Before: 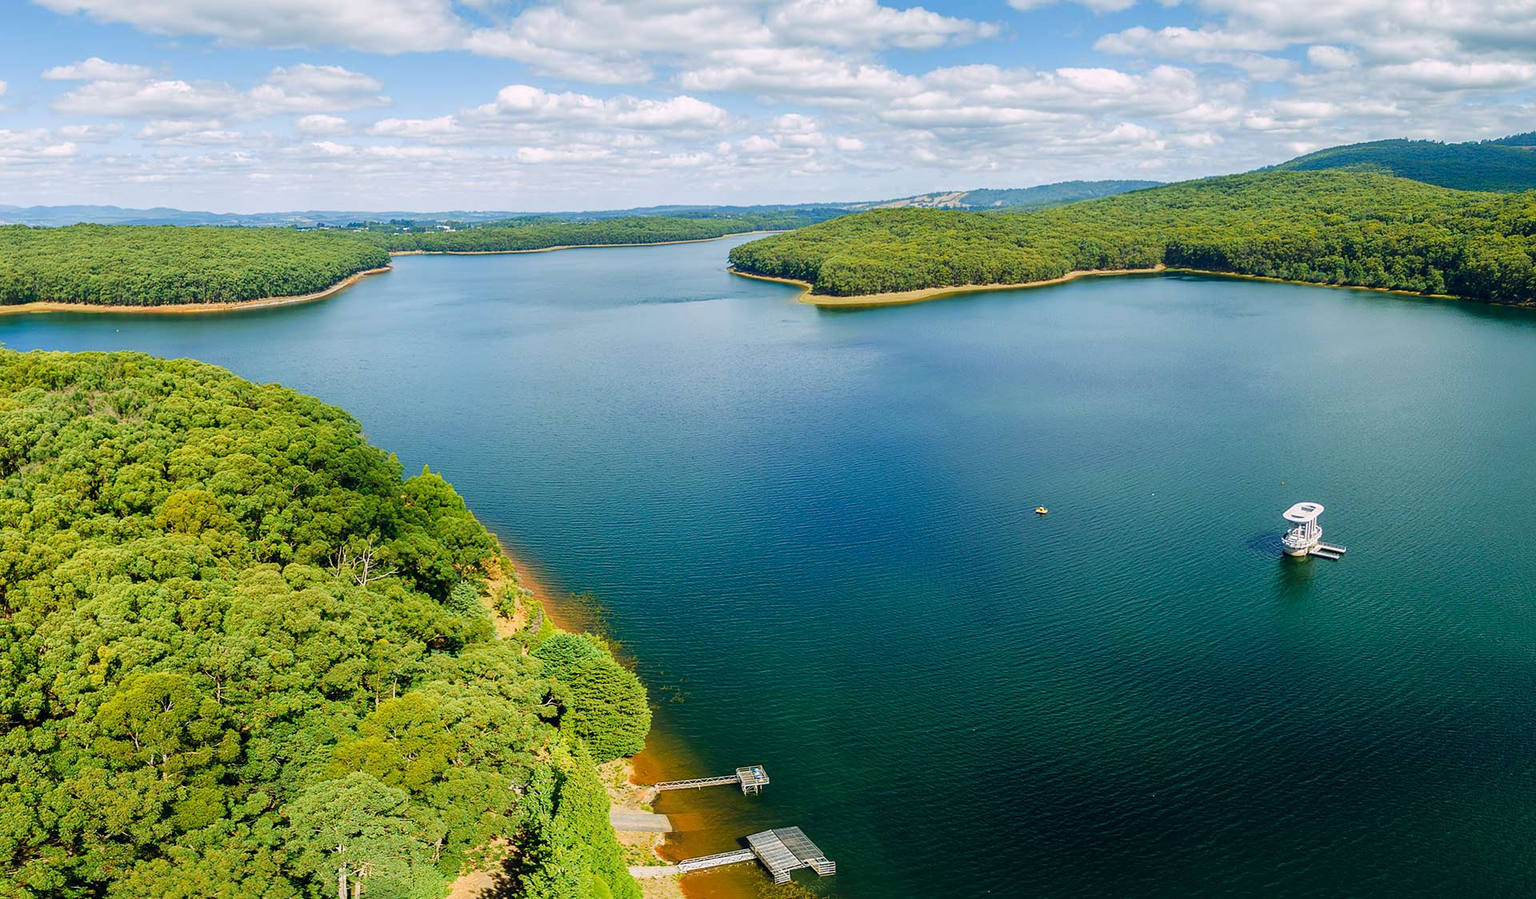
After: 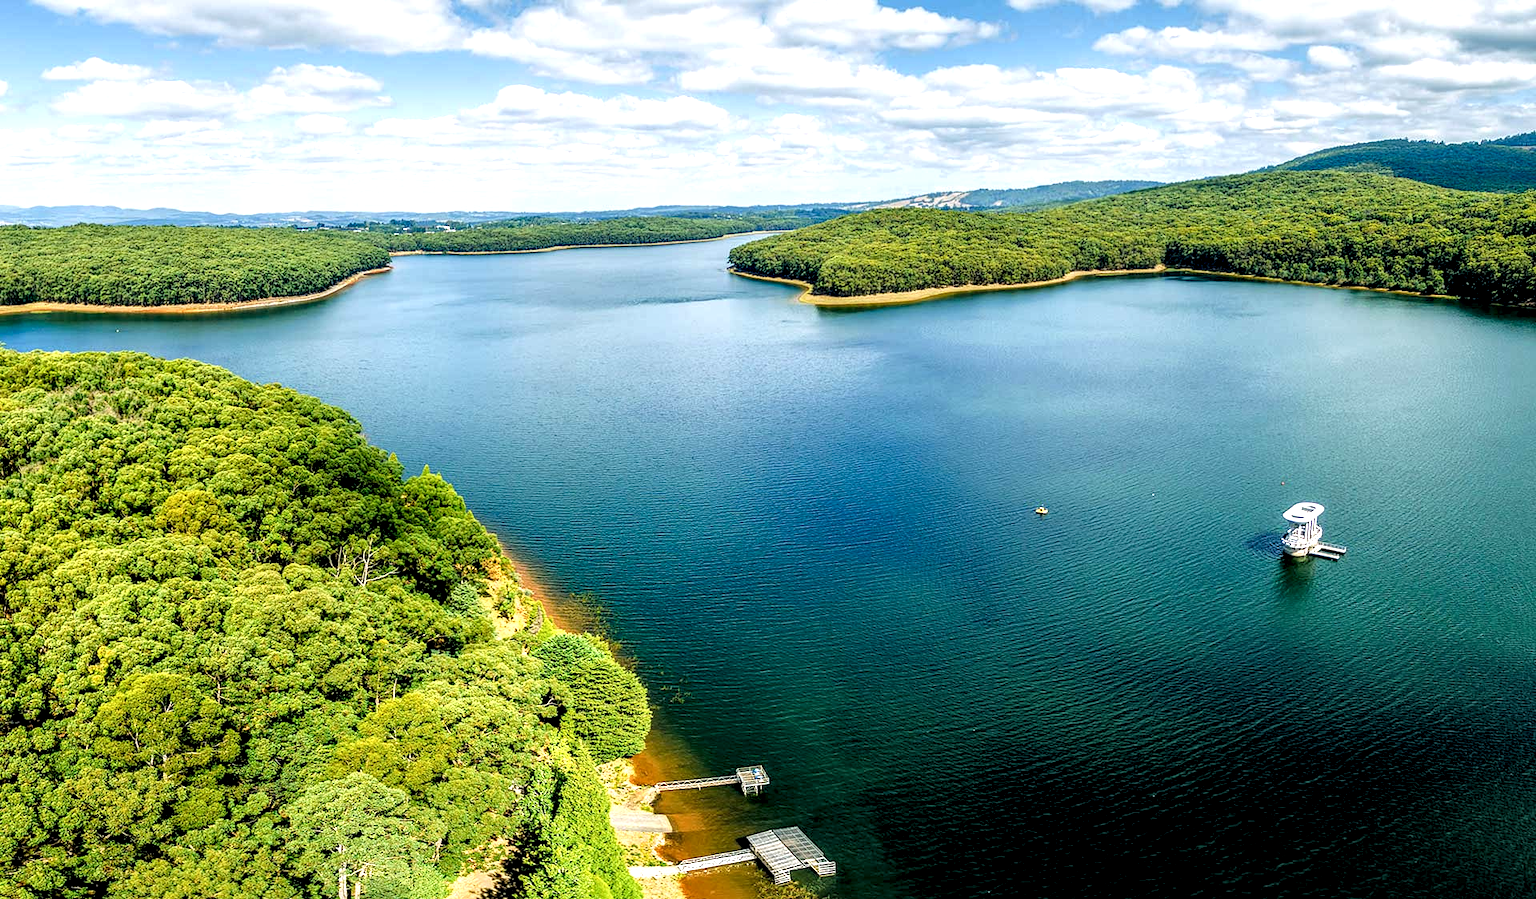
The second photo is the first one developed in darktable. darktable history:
local contrast: highlights 60%, shadows 60%, detail 160%
rgb levels: levels [[0.01, 0.419, 0.839], [0, 0.5, 1], [0, 0.5, 1]]
levels: levels [0, 0.474, 0.947]
